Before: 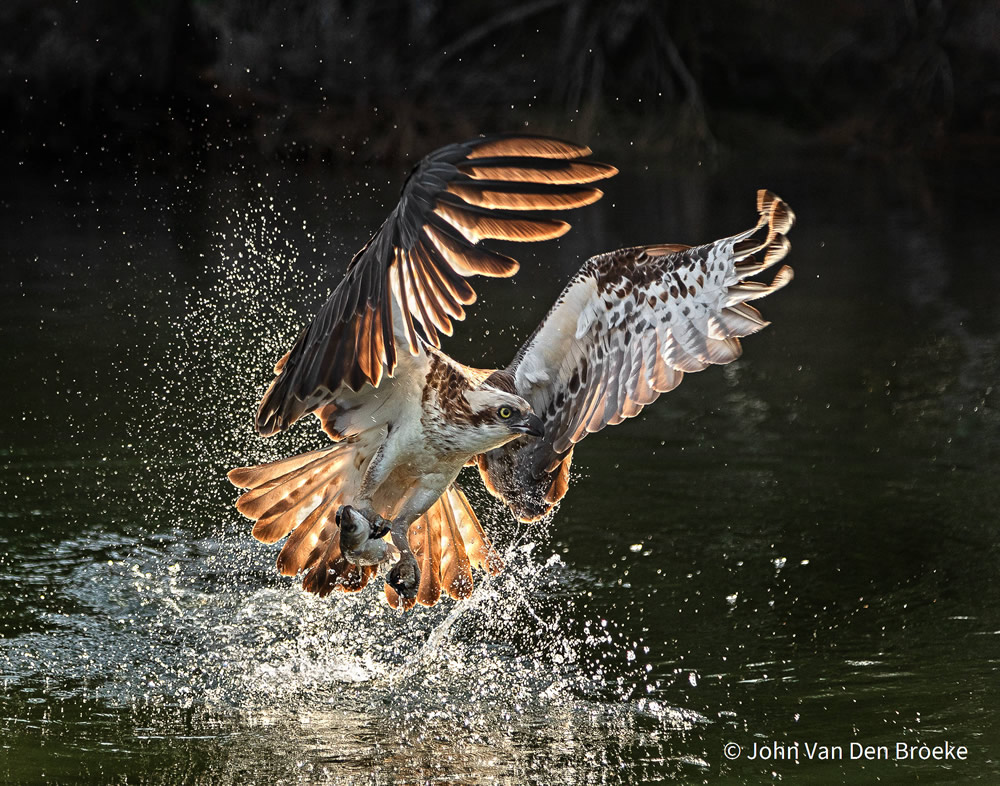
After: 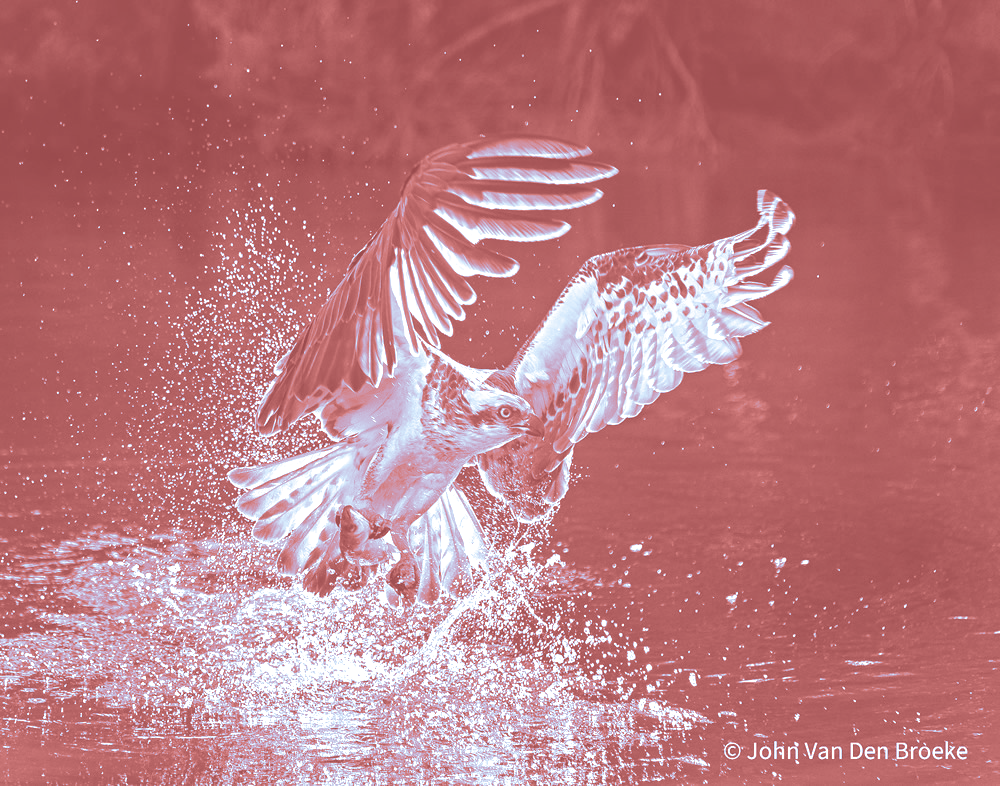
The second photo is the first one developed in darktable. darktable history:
colorize: saturation 51%, source mix 50.67%, lightness 50.67%
split-toning: shadows › hue 351.18°, shadows › saturation 0.86, highlights › hue 218.82°, highlights › saturation 0.73, balance -19.167
exposure: black level correction 0, exposure 1 EV, compensate exposure bias true, compensate highlight preservation false
